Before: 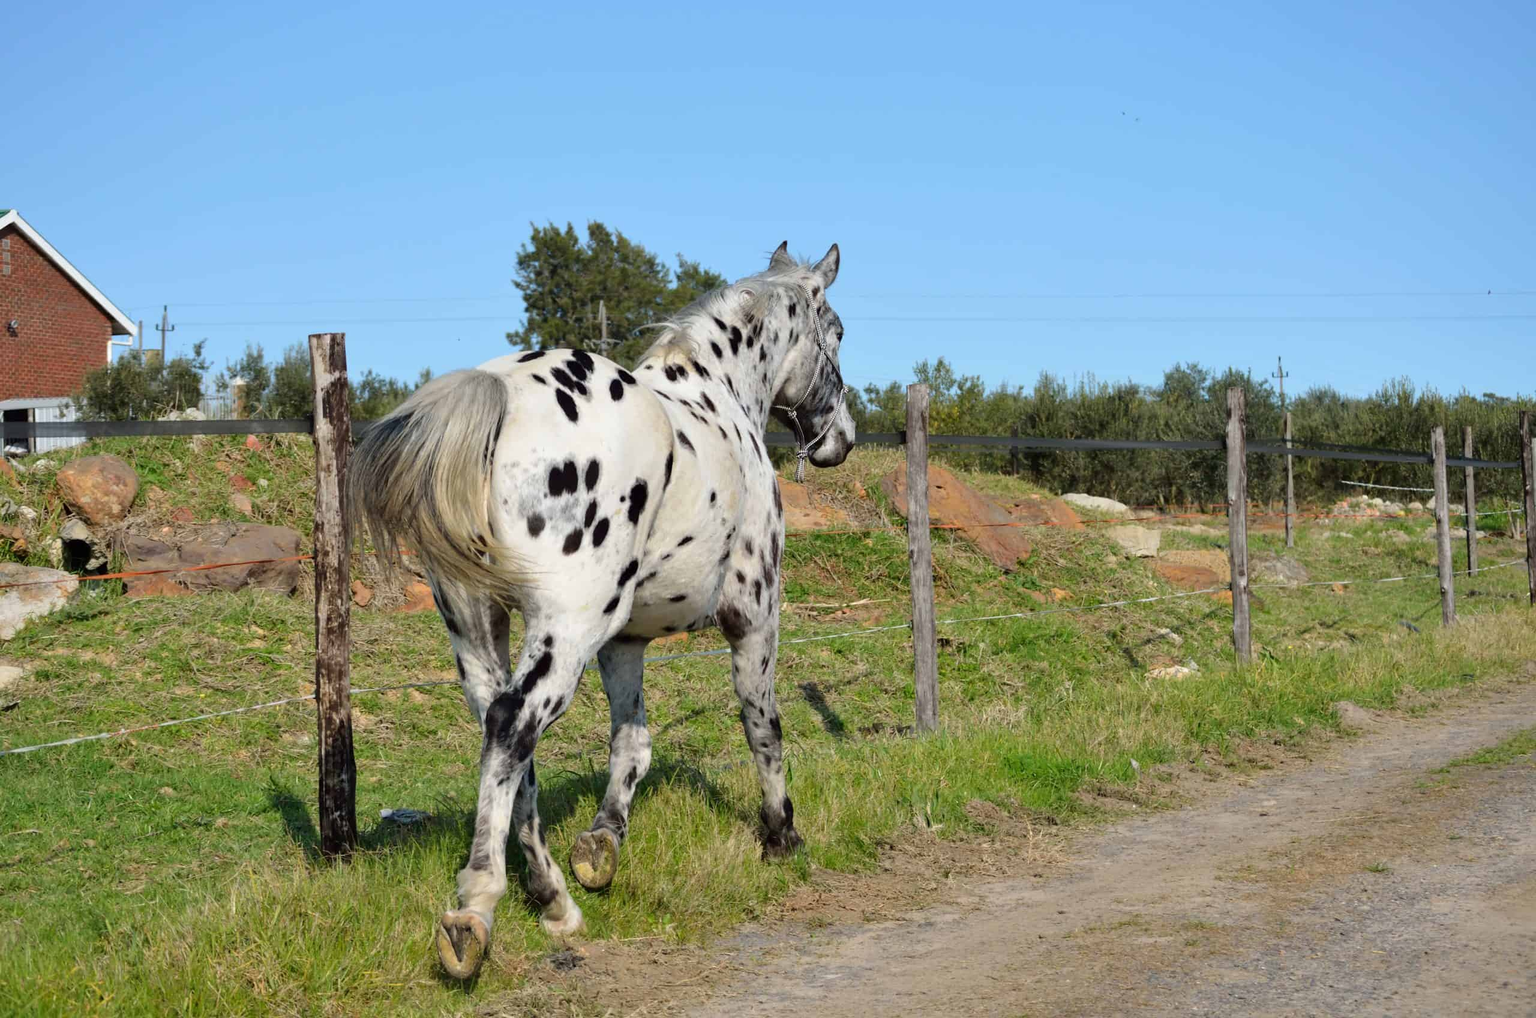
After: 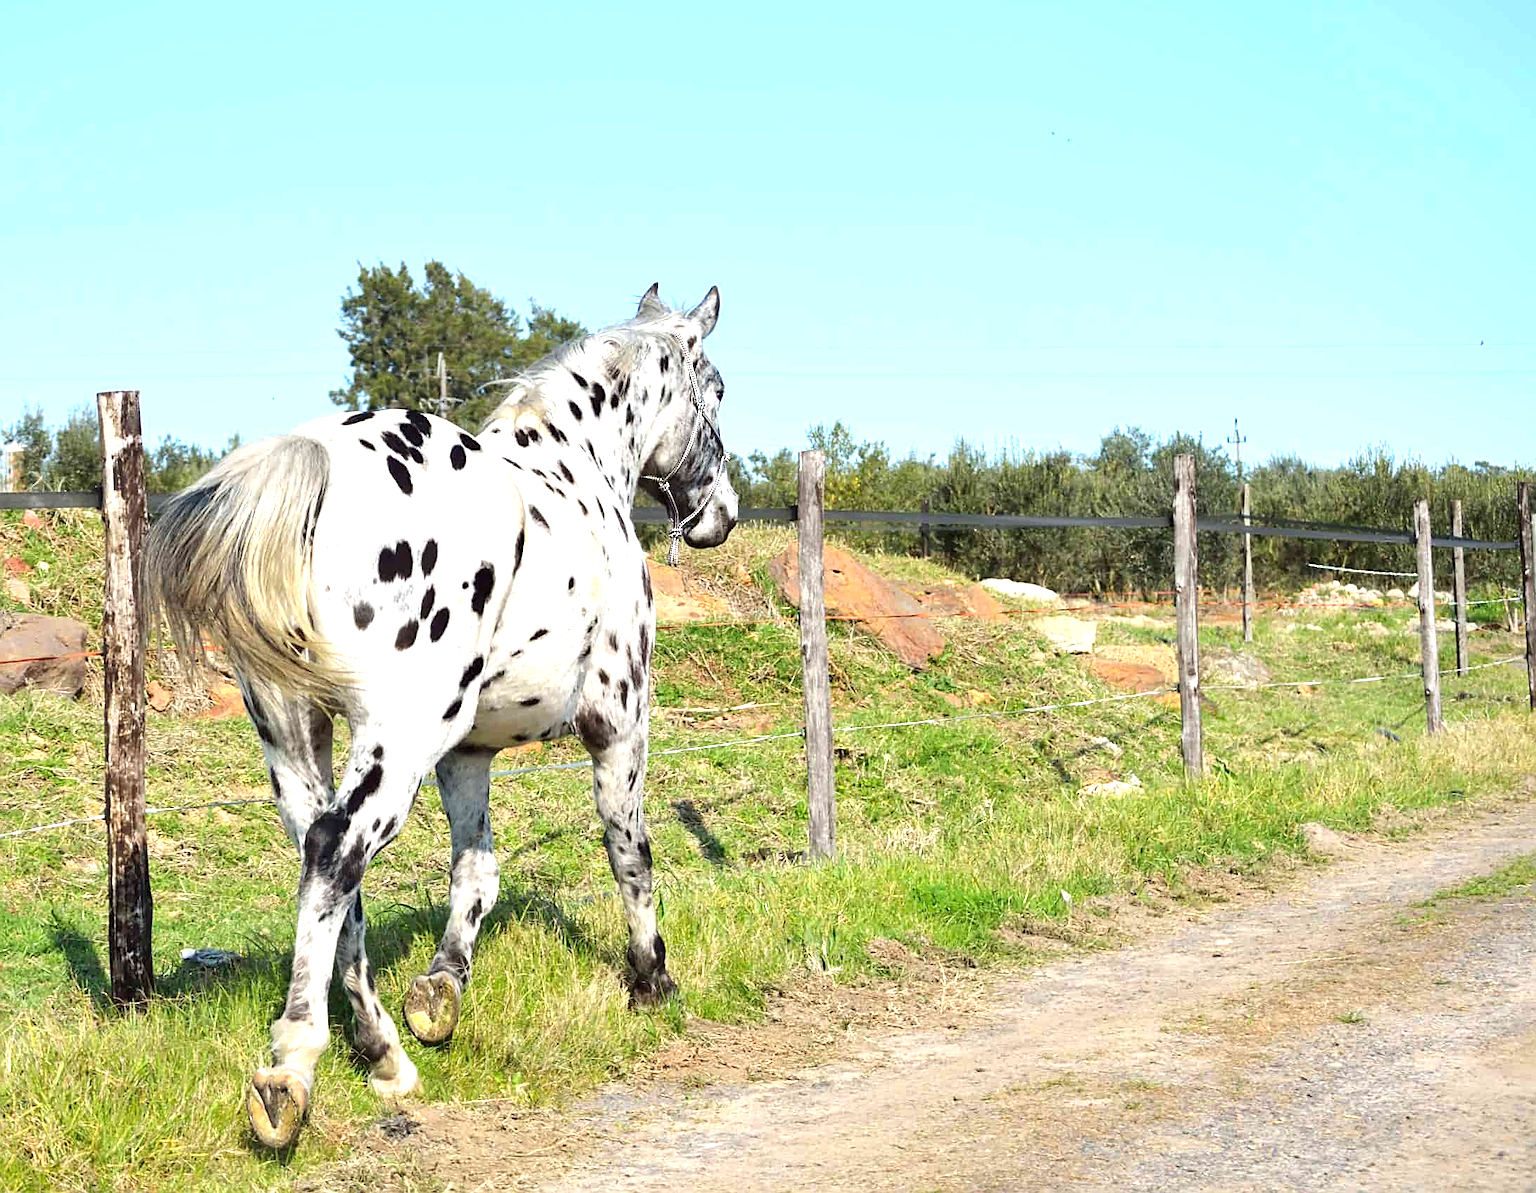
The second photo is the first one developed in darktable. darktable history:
sharpen: on, module defaults
exposure: black level correction 0, exposure 1.2 EV, compensate highlight preservation false
crop and rotate: left 14.741%
